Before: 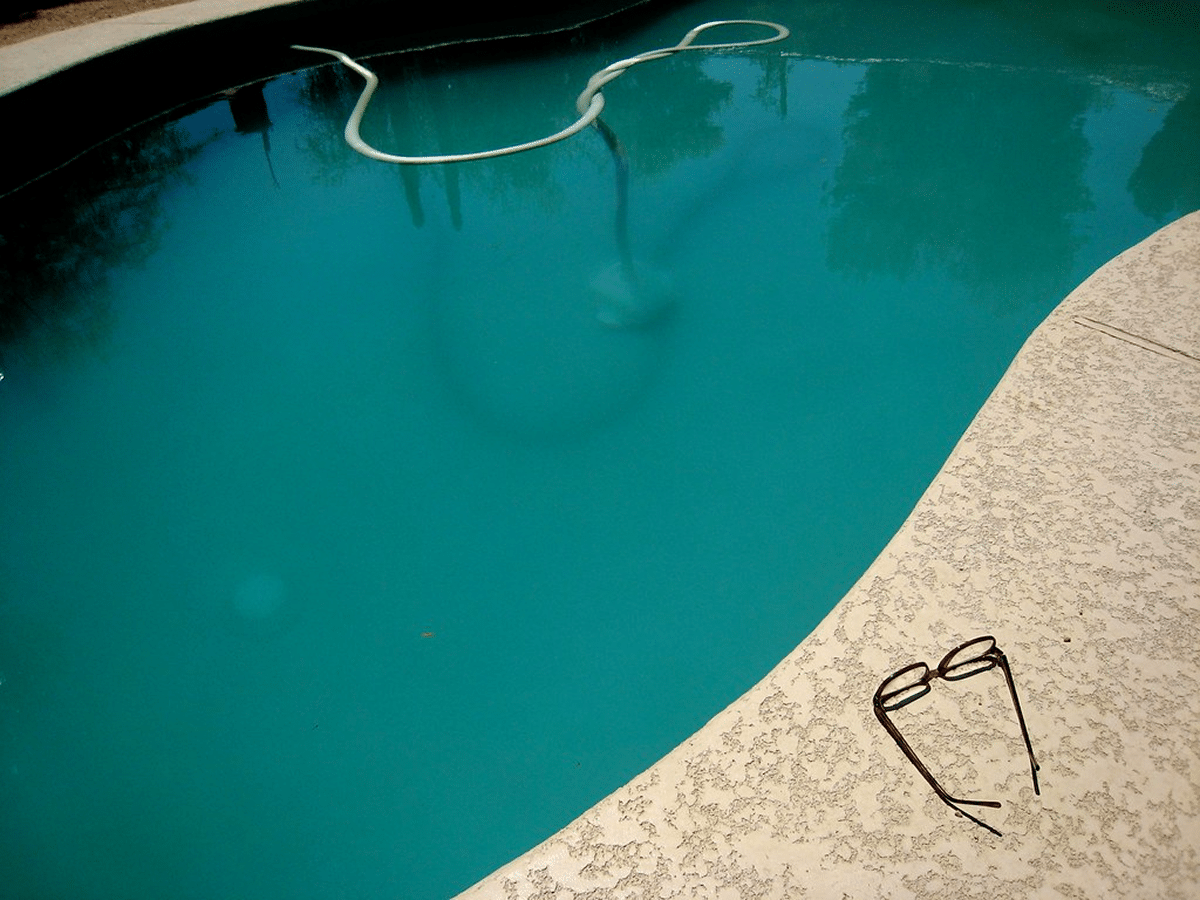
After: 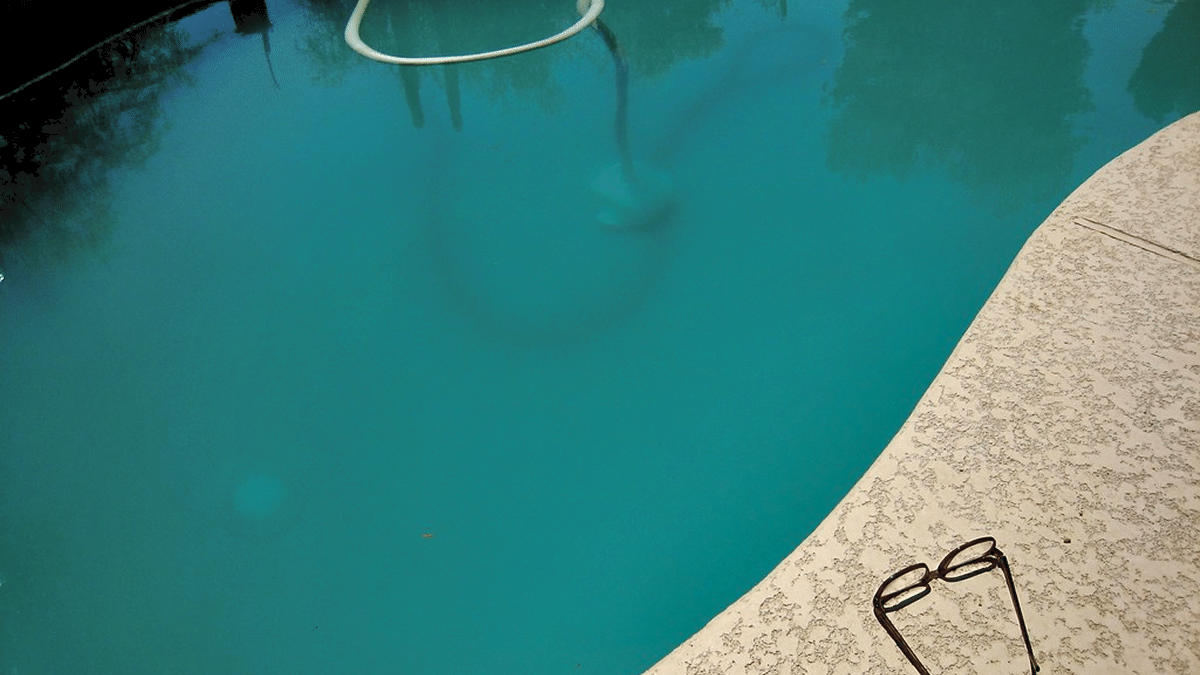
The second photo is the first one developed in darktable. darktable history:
tone equalizer: on, module defaults
crop: top 11.064%, bottom 13.91%
tone curve: curves: ch0 [(0, 0) (0.003, 0.04) (0.011, 0.053) (0.025, 0.077) (0.044, 0.104) (0.069, 0.127) (0.1, 0.15) (0.136, 0.177) (0.177, 0.215) (0.224, 0.254) (0.277, 0.3) (0.335, 0.355) (0.399, 0.41) (0.468, 0.477) (0.543, 0.554) (0.623, 0.636) (0.709, 0.72) (0.801, 0.804) (0.898, 0.892) (1, 1)], preserve colors none
shadows and highlights: soften with gaussian
